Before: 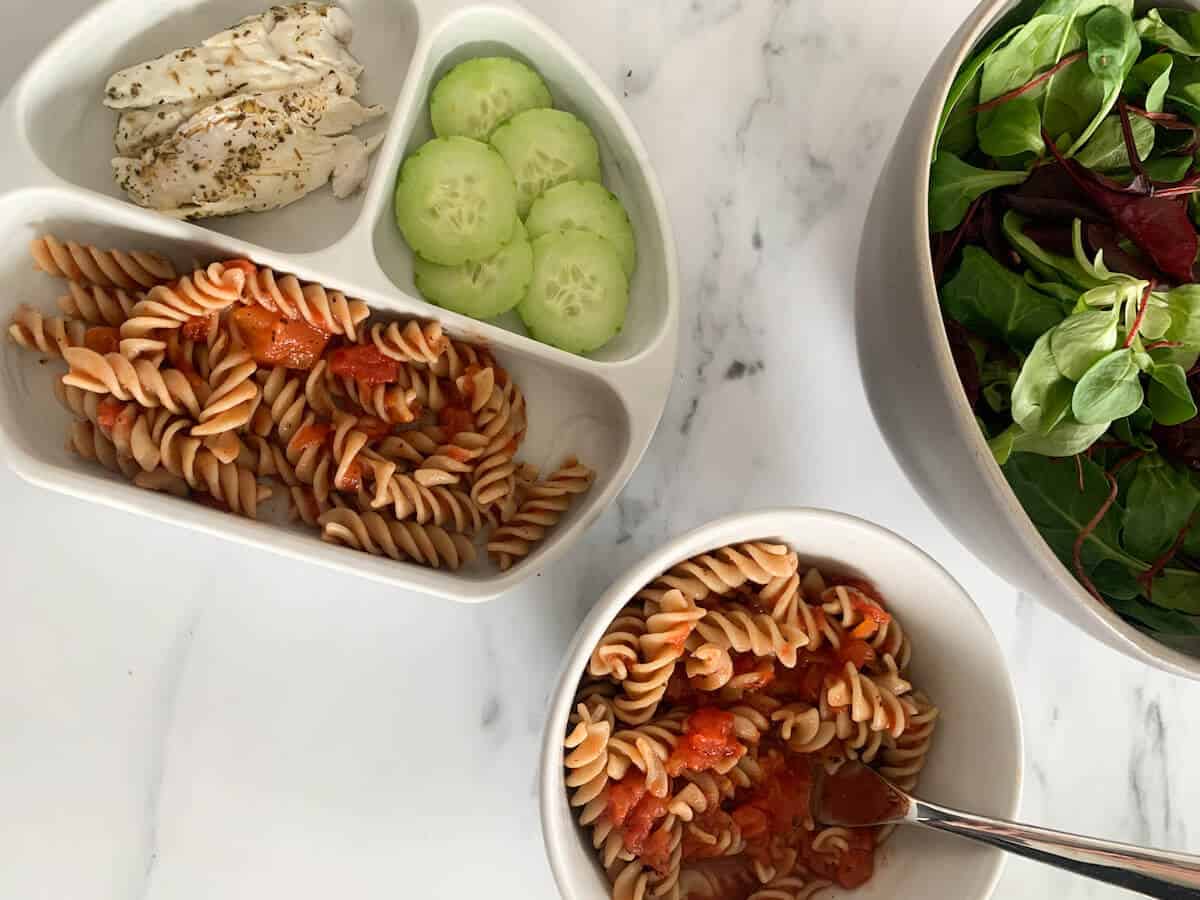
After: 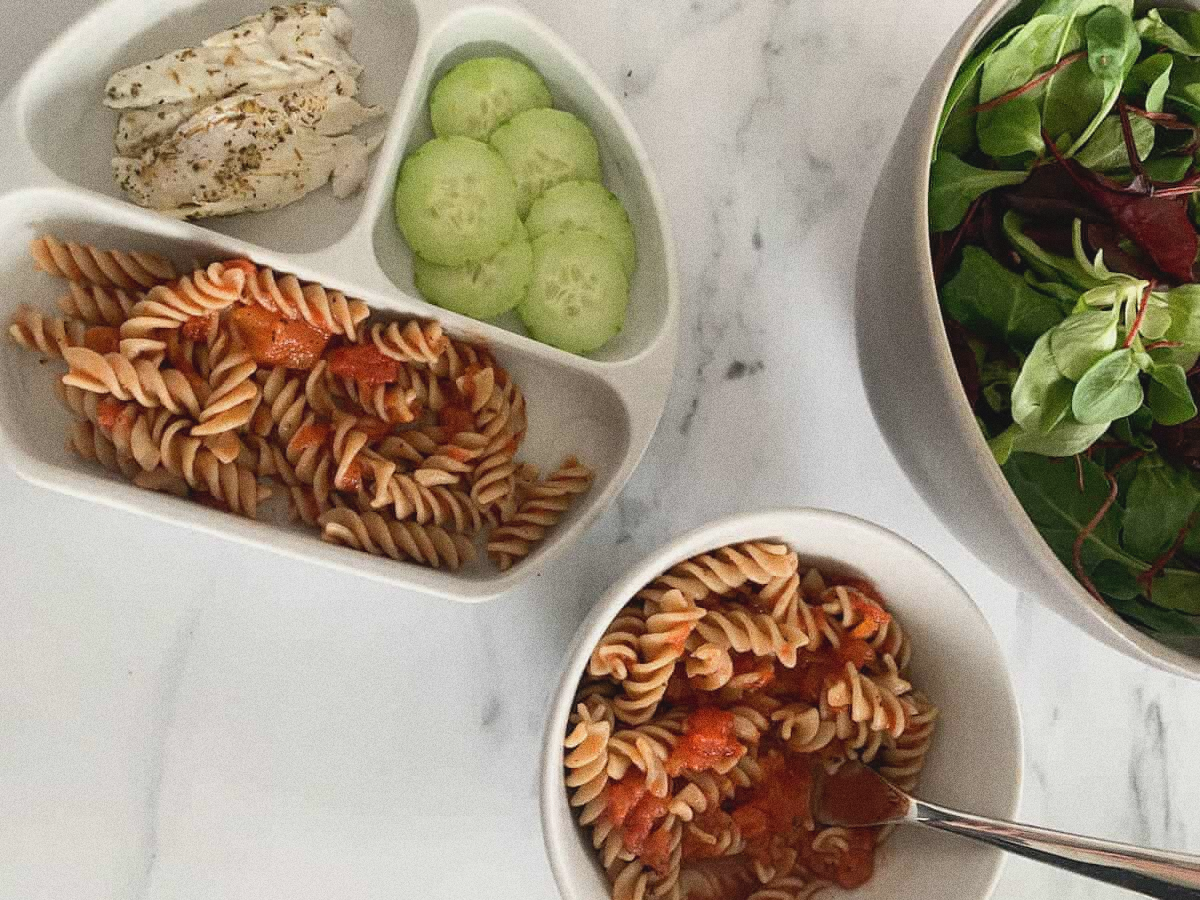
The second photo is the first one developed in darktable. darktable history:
grain: coarseness 9.61 ISO, strength 35.62%
contrast brightness saturation: contrast -0.1, saturation -0.1
